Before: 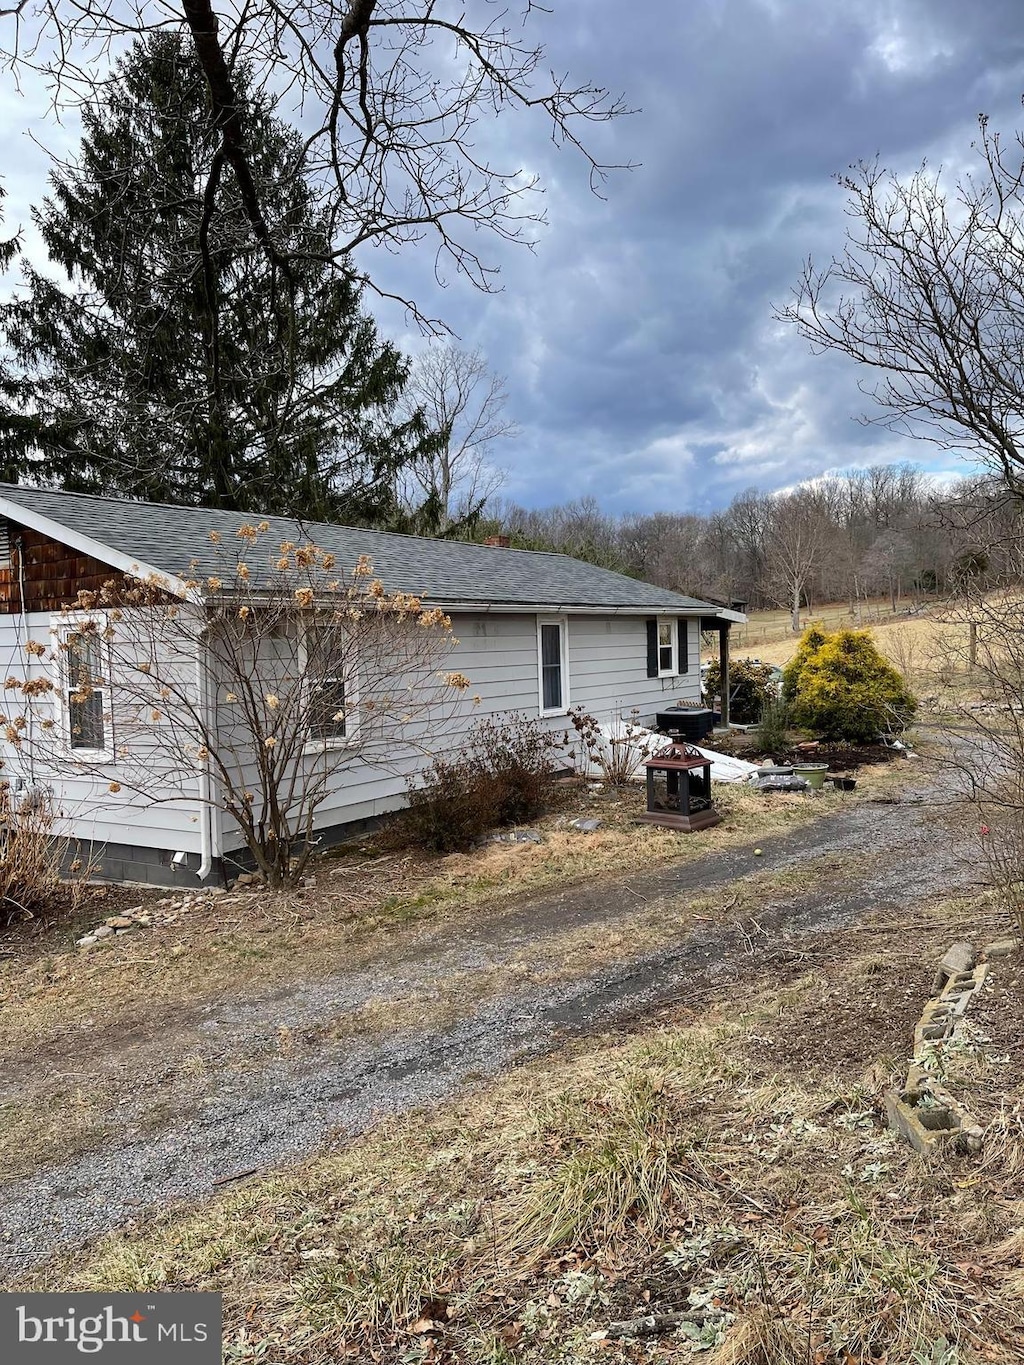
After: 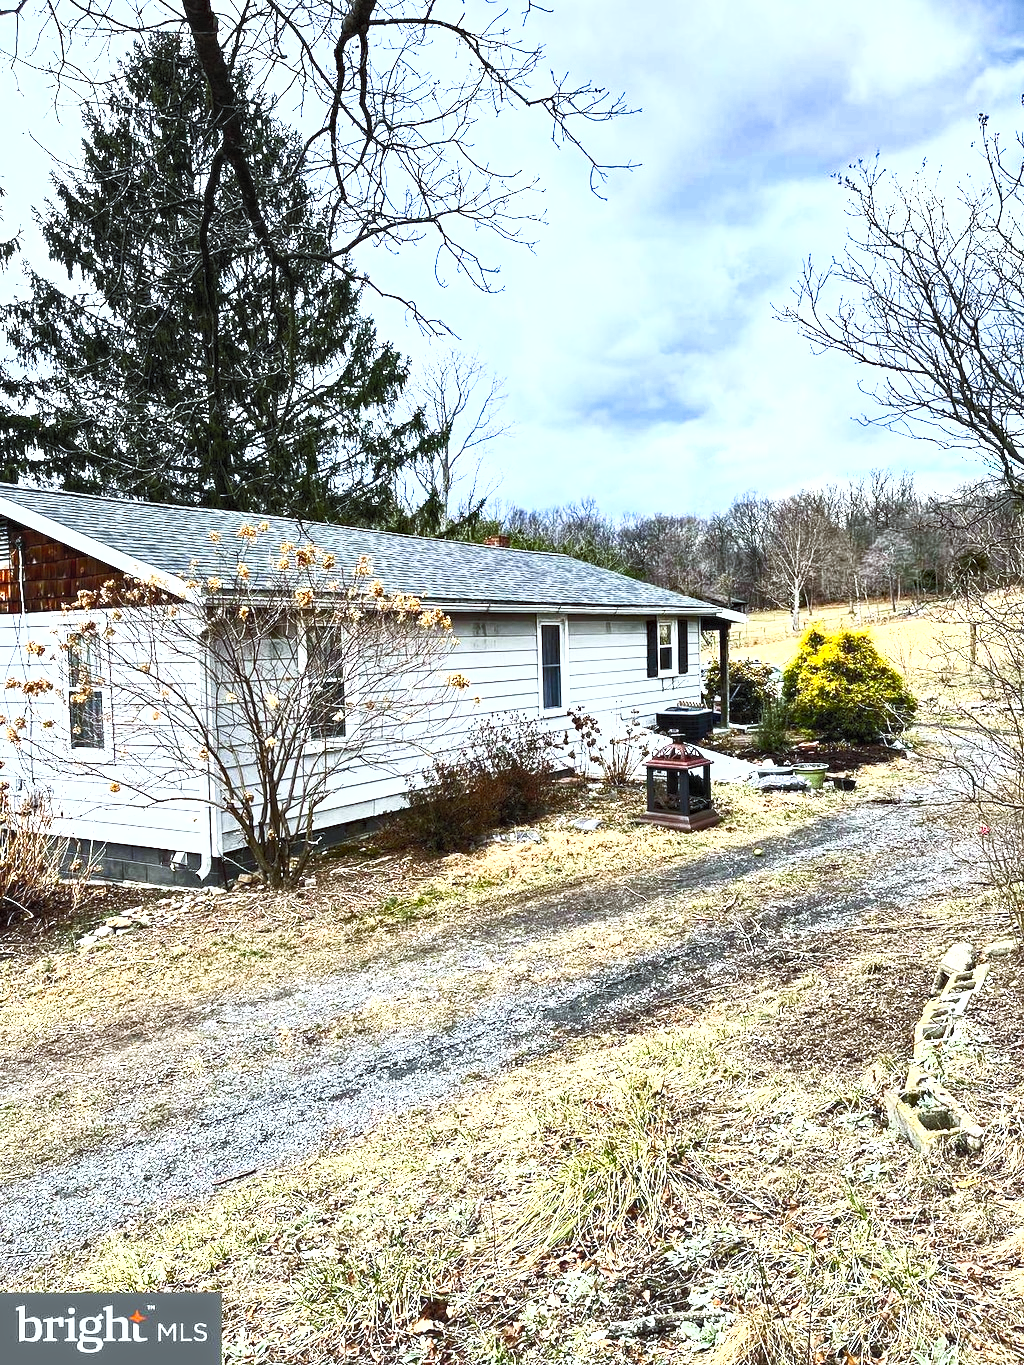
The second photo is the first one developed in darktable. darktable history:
white balance: red 0.925, blue 1.046
contrast brightness saturation: contrast 0.83, brightness 0.59, saturation 0.59
local contrast: highlights 99%, shadows 86%, detail 160%, midtone range 0.2
tone curve: curves: ch0 [(0, 0) (0.003, 0.019) (0.011, 0.022) (0.025, 0.03) (0.044, 0.049) (0.069, 0.08) (0.1, 0.111) (0.136, 0.144) (0.177, 0.189) (0.224, 0.23) (0.277, 0.285) (0.335, 0.356) (0.399, 0.428) (0.468, 0.511) (0.543, 0.597) (0.623, 0.682) (0.709, 0.773) (0.801, 0.865) (0.898, 0.945) (1, 1)], preserve colors none
haze removal: compatibility mode true, adaptive false
